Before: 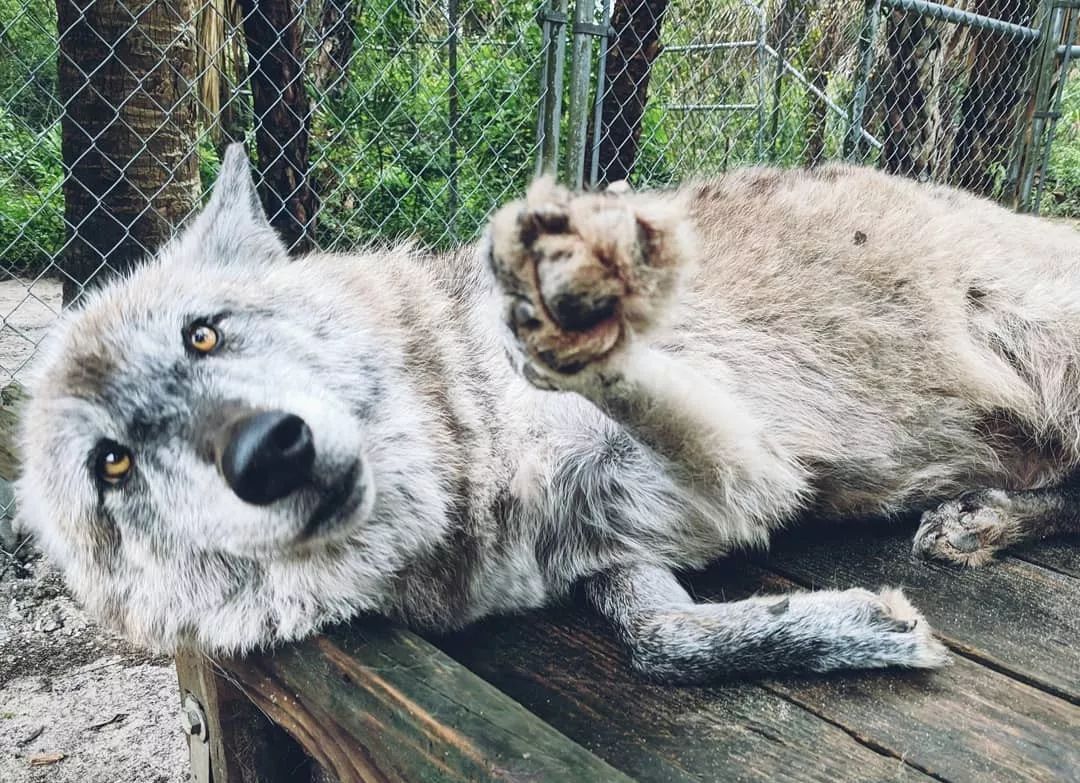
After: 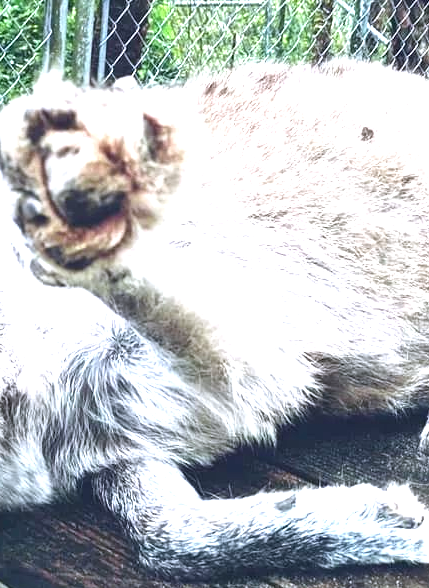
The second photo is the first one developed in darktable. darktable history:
exposure: black level correction 0, exposure 1.173 EV, compensate exposure bias true, compensate highlight preservation false
crop: left 45.721%, top 13.393%, right 14.118%, bottom 10.01%
color calibration: illuminant as shot in camera, x 0.358, y 0.373, temperature 4628.91 K
